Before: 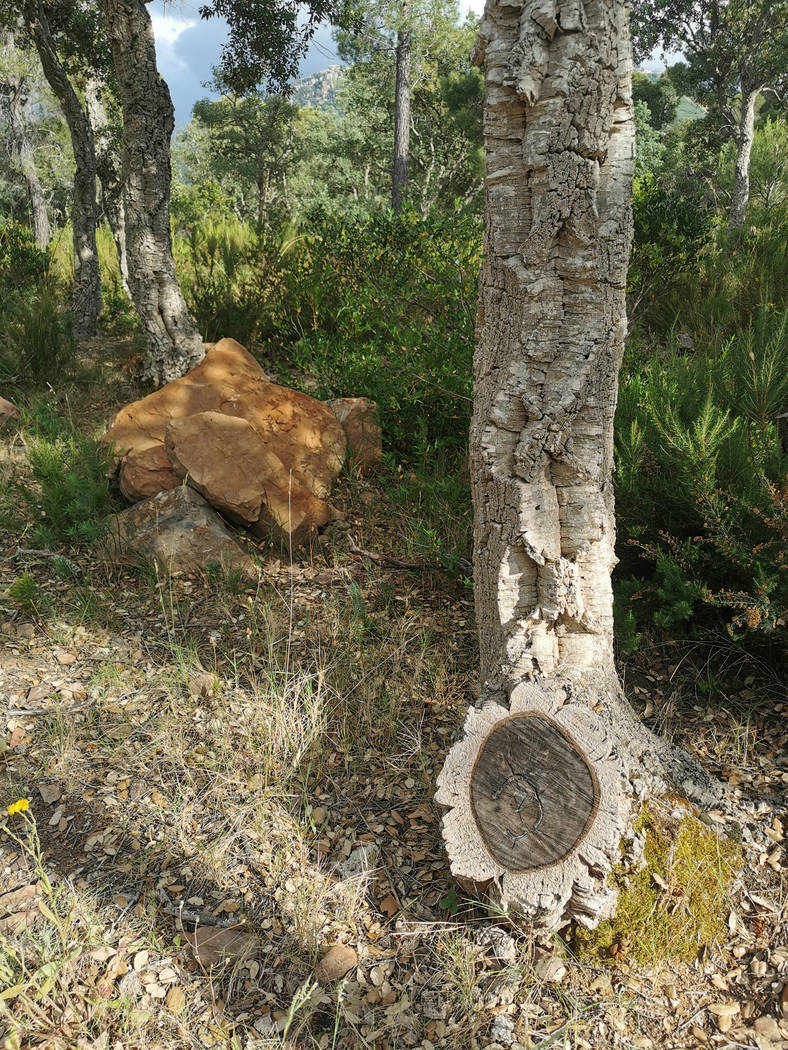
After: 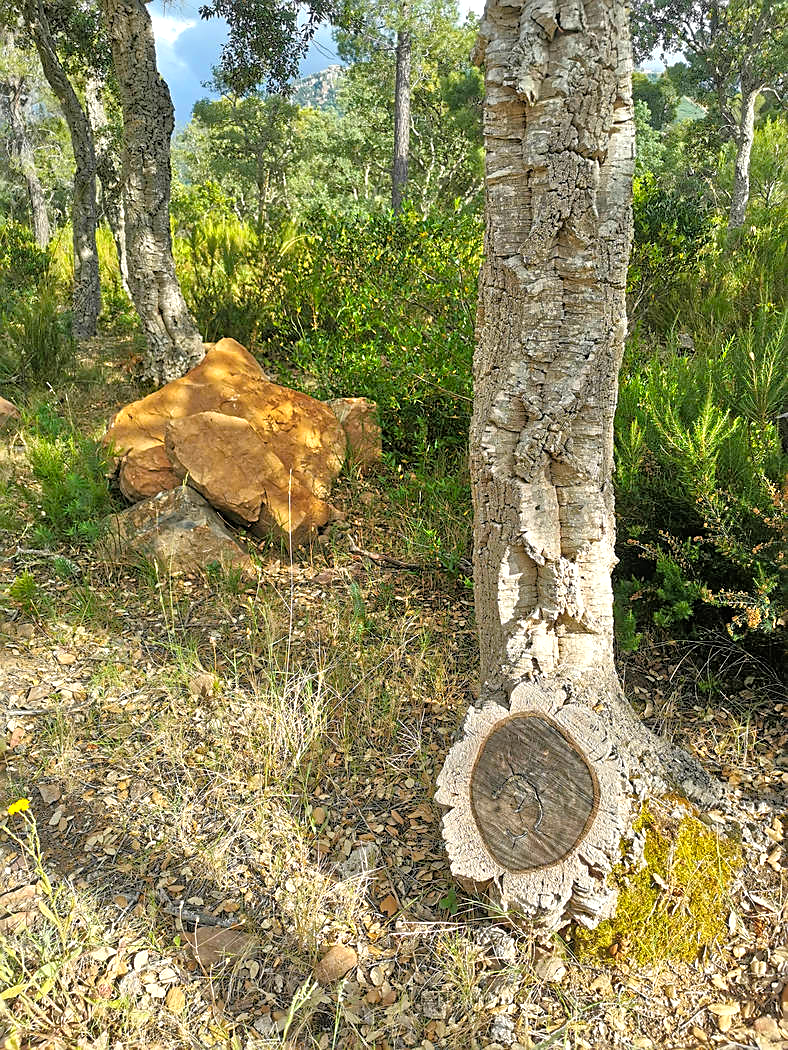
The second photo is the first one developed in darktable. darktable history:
color zones: curves: ch0 [(0, 0.558) (0.143, 0.559) (0.286, 0.529) (0.429, 0.505) (0.571, 0.5) (0.714, 0.5) (0.857, 0.5) (1, 0.558)]; ch1 [(0, 0.469) (0.01, 0.469) (0.12, 0.446) (0.248, 0.469) (0.5, 0.5) (0.748, 0.5) (0.99, 0.469) (1, 0.469)]
tone equalizer: -7 EV 0.15 EV, -6 EV 0.57 EV, -5 EV 1.17 EV, -4 EV 1.33 EV, -3 EV 1.14 EV, -2 EV 0.6 EV, -1 EV 0.151 EV
sharpen: on, module defaults
color balance rgb: linear chroma grading › global chroma 24.398%, perceptual saturation grading › global saturation 0.175%, global vibrance 30.371%, contrast 9.398%
